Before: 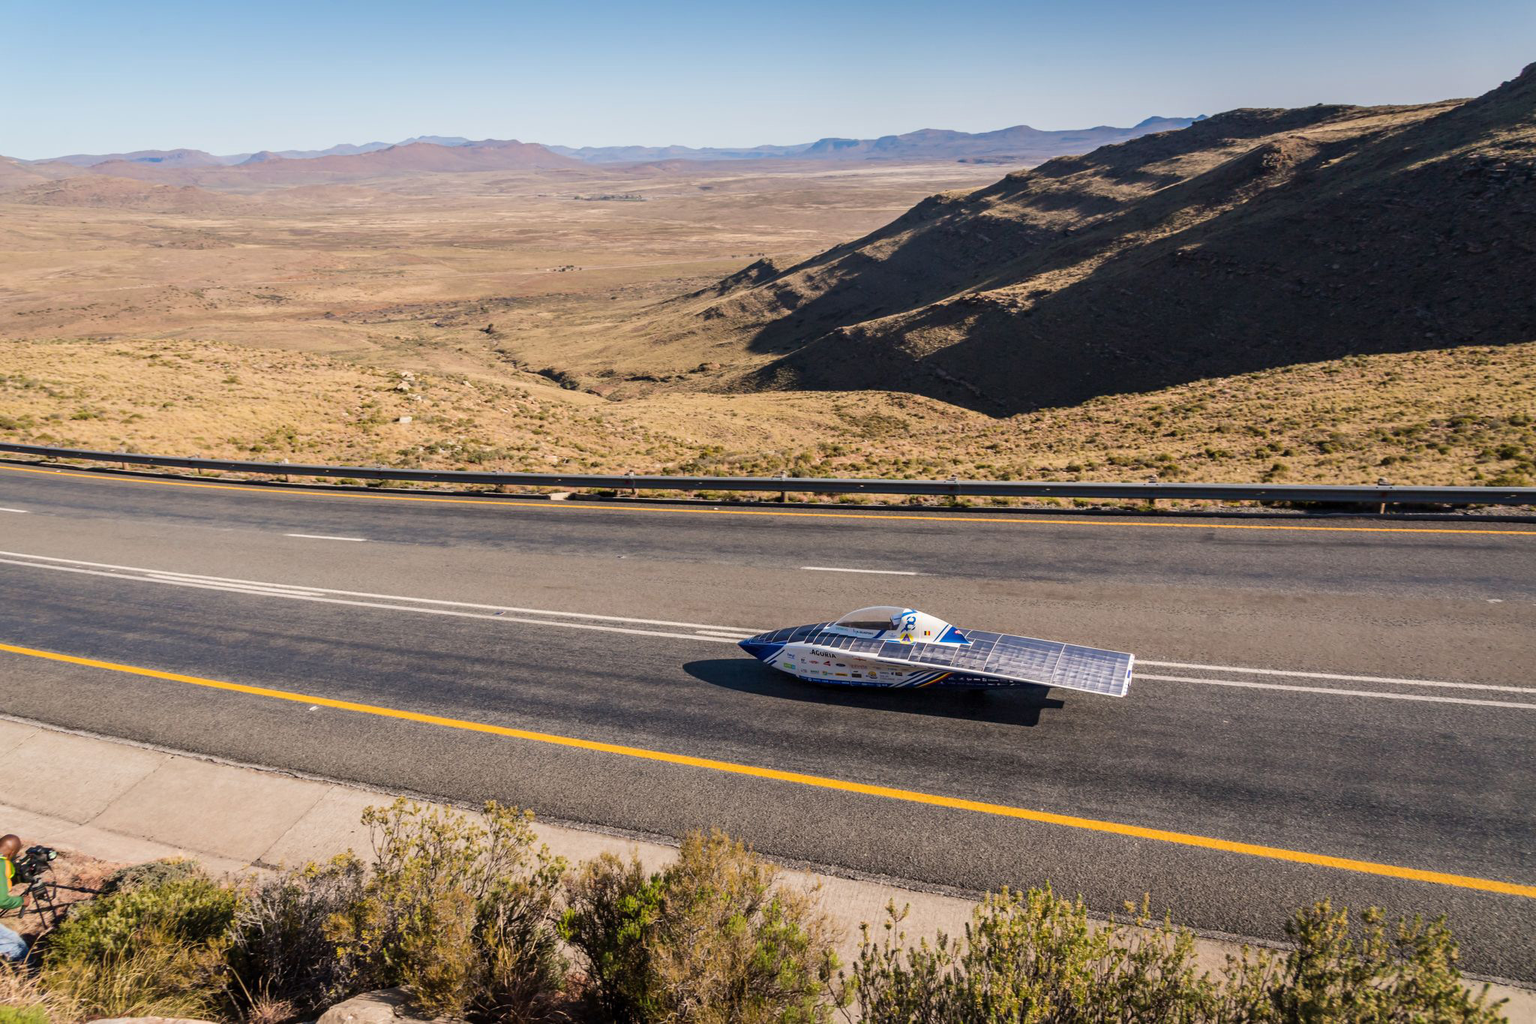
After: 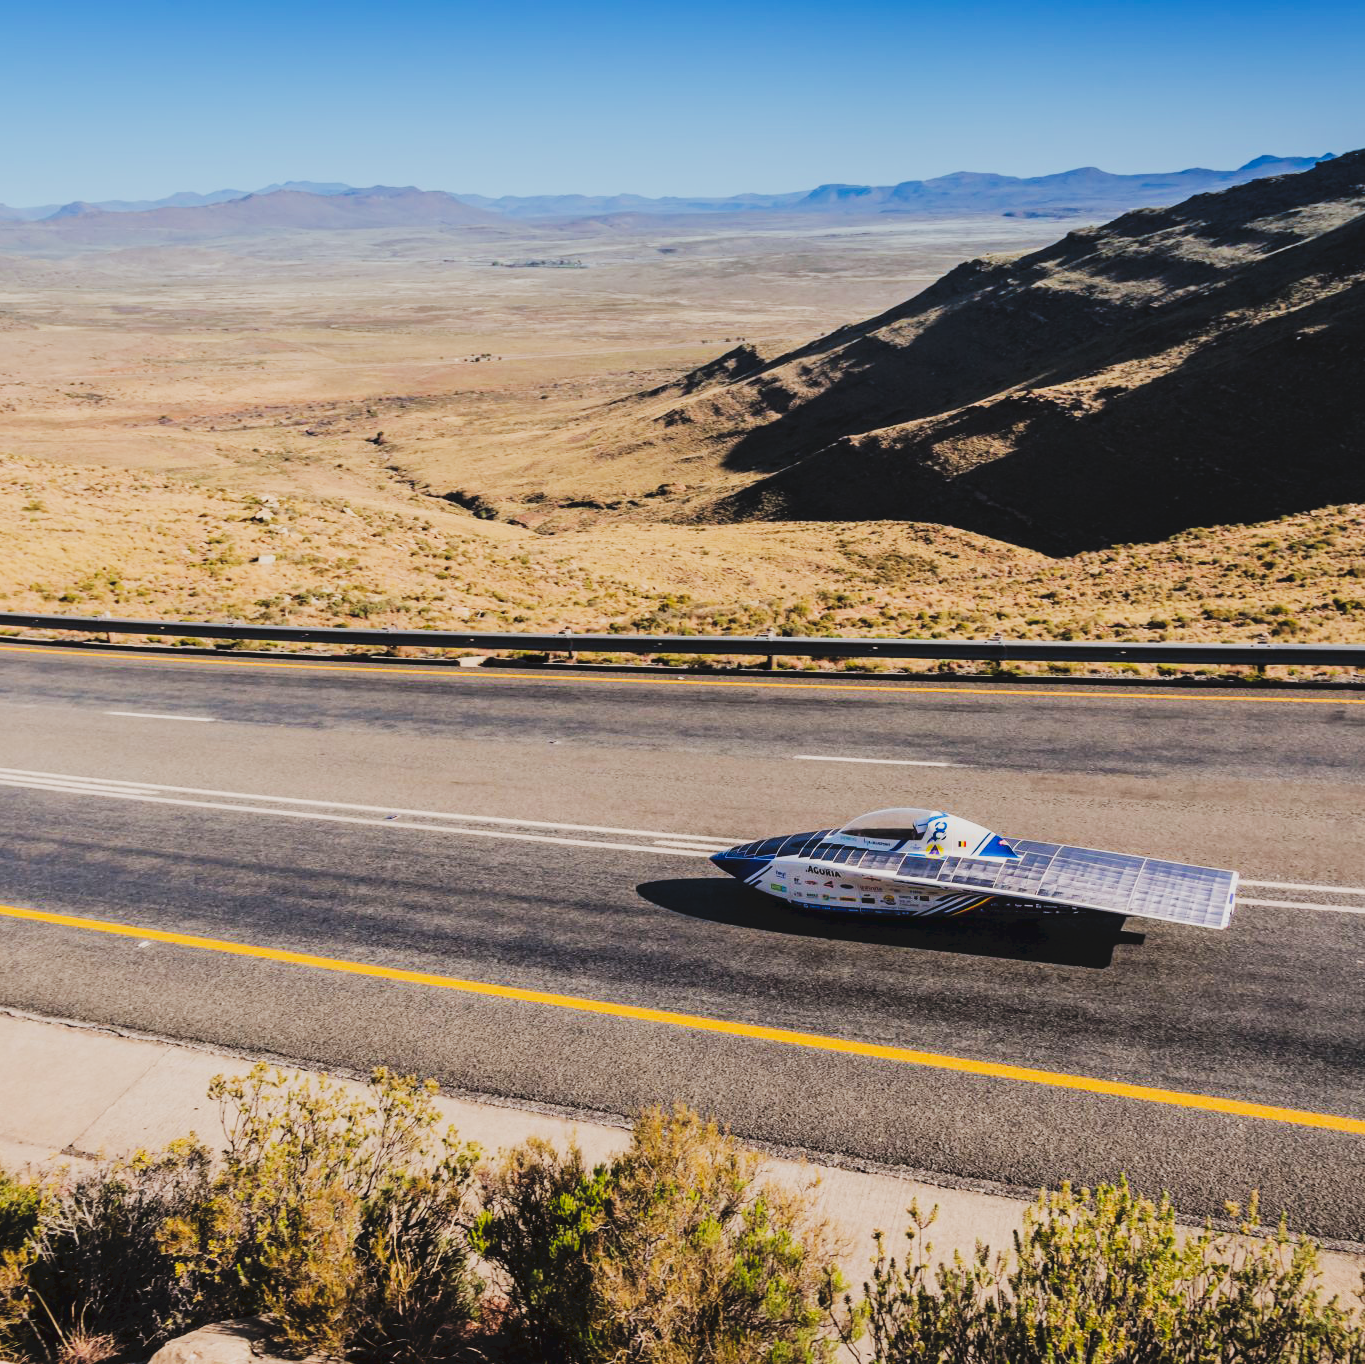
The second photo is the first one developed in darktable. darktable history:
graduated density: density 2.02 EV, hardness 44%, rotation 0.374°, offset 8.21, hue 208.8°, saturation 97%
tone curve: curves: ch0 [(0, 0) (0.003, 0.072) (0.011, 0.077) (0.025, 0.082) (0.044, 0.094) (0.069, 0.106) (0.1, 0.125) (0.136, 0.145) (0.177, 0.173) (0.224, 0.216) (0.277, 0.281) (0.335, 0.356) (0.399, 0.436) (0.468, 0.53) (0.543, 0.629) (0.623, 0.724) (0.709, 0.808) (0.801, 0.88) (0.898, 0.941) (1, 1)], preserve colors none
crop and rotate: left 13.409%, right 19.924%
filmic rgb: black relative exposure -6.82 EV, white relative exposure 5.89 EV, hardness 2.71
